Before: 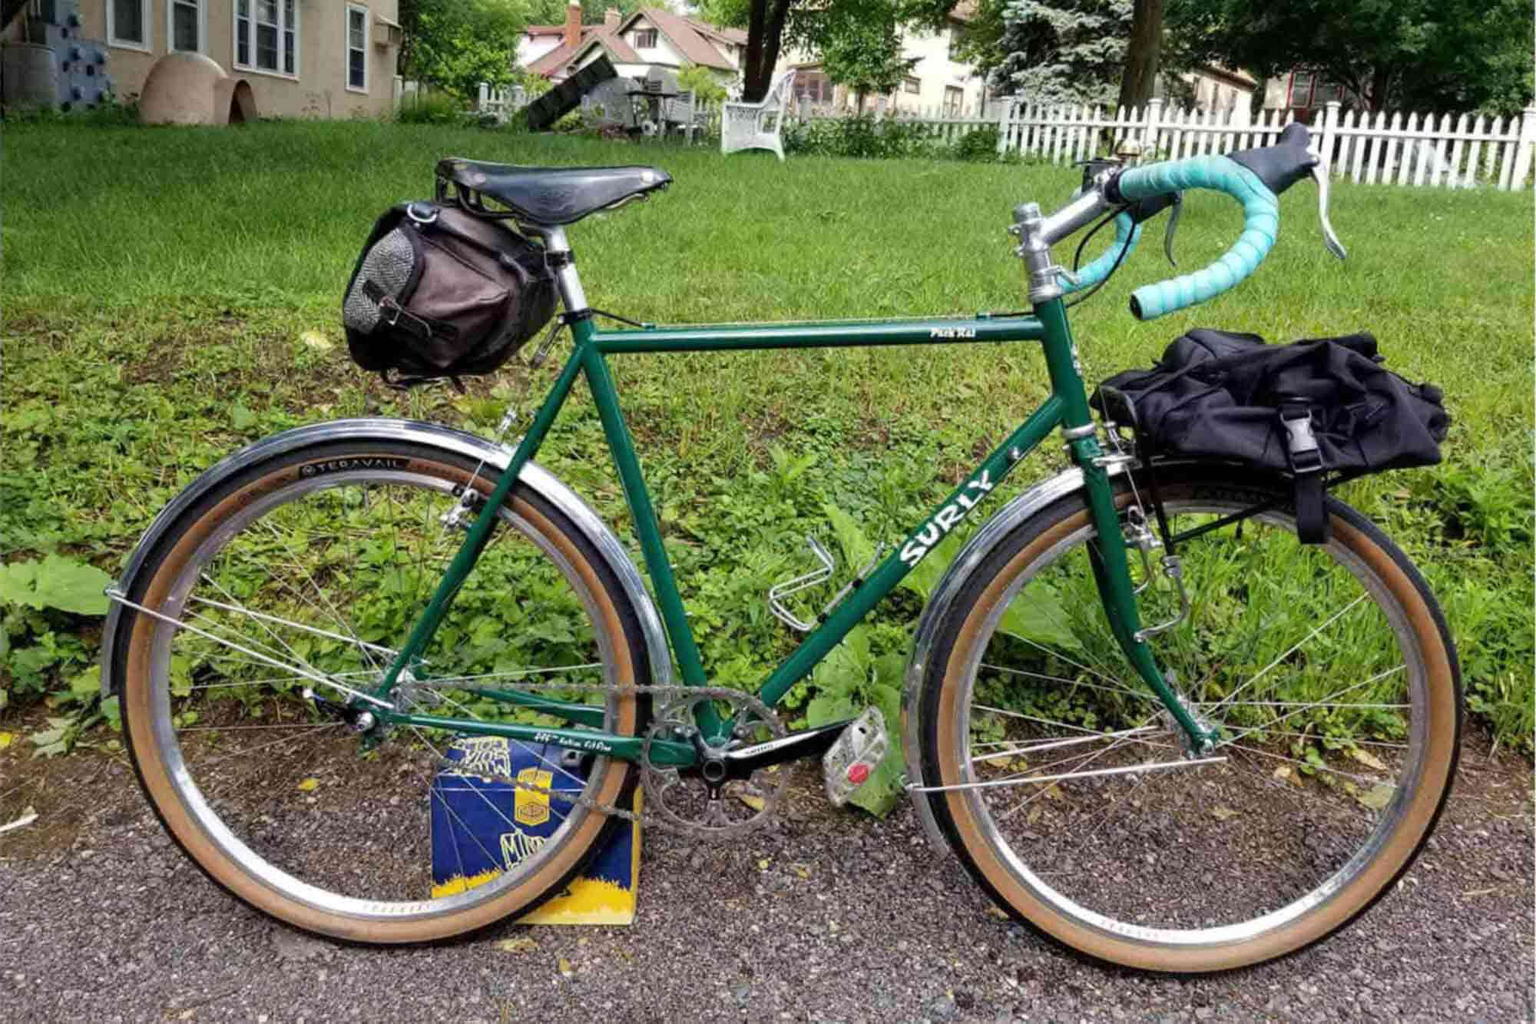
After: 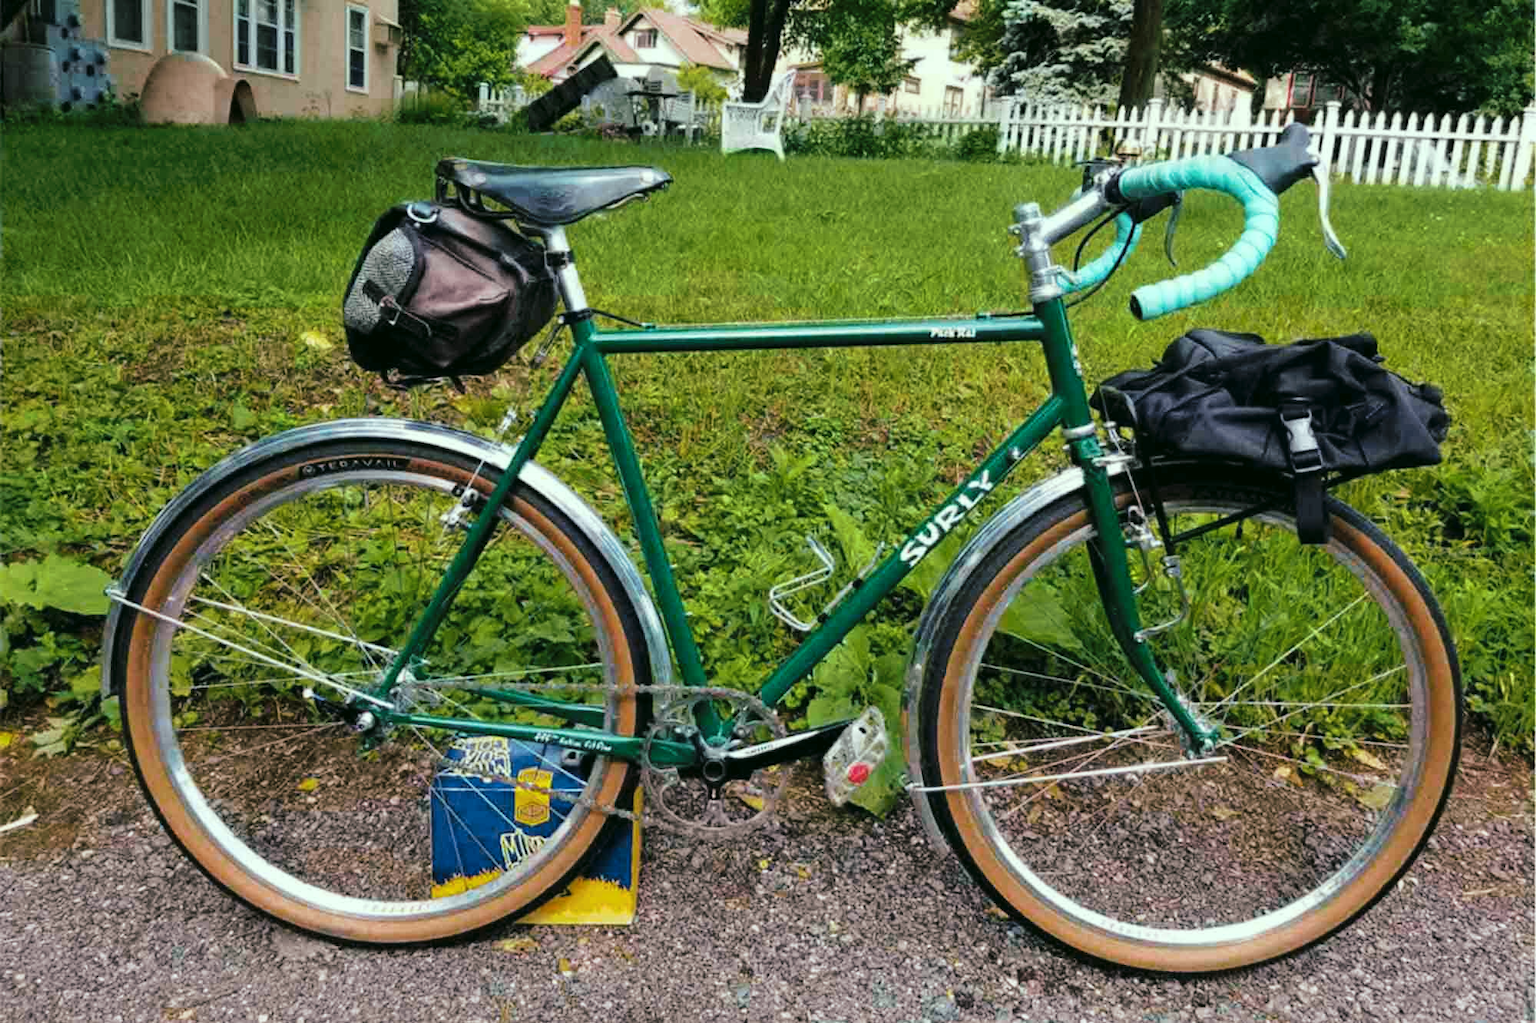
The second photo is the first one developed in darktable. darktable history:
tone curve: curves: ch0 [(0, 0) (0.003, 0.008) (0.011, 0.017) (0.025, 0.027) (0.044, 0.043) (0.069, 0.059) (0.1, 0.086) (0.136, 0.112) (0.177, 0.152) (0.224, 0.203) (0.277, 0.277) (0.335, 0.346) (0.399, 0.439) (0.468, 0.527) (0.543, 0.613) (0.623, 0.693) (0.709, 0.787) (0.801, 0.863) (0.898, 0.927) (1, 1)], preserve colors none
color look up table: target L [90.76, 91.54, 84.48, 64.41, 61.15, 62.06, 46.58, 50.46, 41.14, 37.14, 30.77, 22.59, 200.5, 80.21, 87.22, 64.46, 61.16, 56.28, 57.44, 53.61, 50.04, 47.13, 38.75, 29.64, 19.69, 85.12, 78.19, 85, 77.71, 68.11, 71.57, 54.17, 64.49, 50.17, 43.73, 33.06, 45.76, 28.21, 19.4, 11.99, 92.8, 86.2, 71.36, 71.8, 54.32, 57.09, 53.49, 42.17, 4.532], target a [-34.89, -36.2, -67.82, -59.13, -29.26, -45.58, -39.02, -12.61, -11.16, -30.2, -8.703, -22.9, 0, -0.92, -1.229, 0.256, 36.75, 50.42, 17.18, 27.94, 69.46, 61.39, 54.01, 39.26, 12.28, -10.8, 18.62, 12.26, 28.01, 40.84, 5.946, 22.51, -7.993, 45.58, 4.709, -4.474, 19.01, 31.33, 4.958, -3.908, -48.21, -51.43, -39, -21.22, -38.96, -19.29, -20.64, -16.72, -7.959], target b [70.98, 88.15, 38.02, 56.92, 55.74, 25.99, 39.96, 25.49, 37.7, 23.17, 31.05, 14.4, 0, 68.53, 3.839, 60.42, 29.57, 18.67, 9.346, 51.27, 24.68, 42.48, 12.12, 31.63, 26.1, -17.92, -3.169, -19.7, -28.08, -12.95, -35.15, -16.52, -46.78, -31.3, -57.48, 0.334, -61.52, -8.828, -30.06, -19.73, -8.967, 3.457, -17.85, -34.69, 4.26, -23.61, -3.183, -15.36, 0.671], num patches 49
